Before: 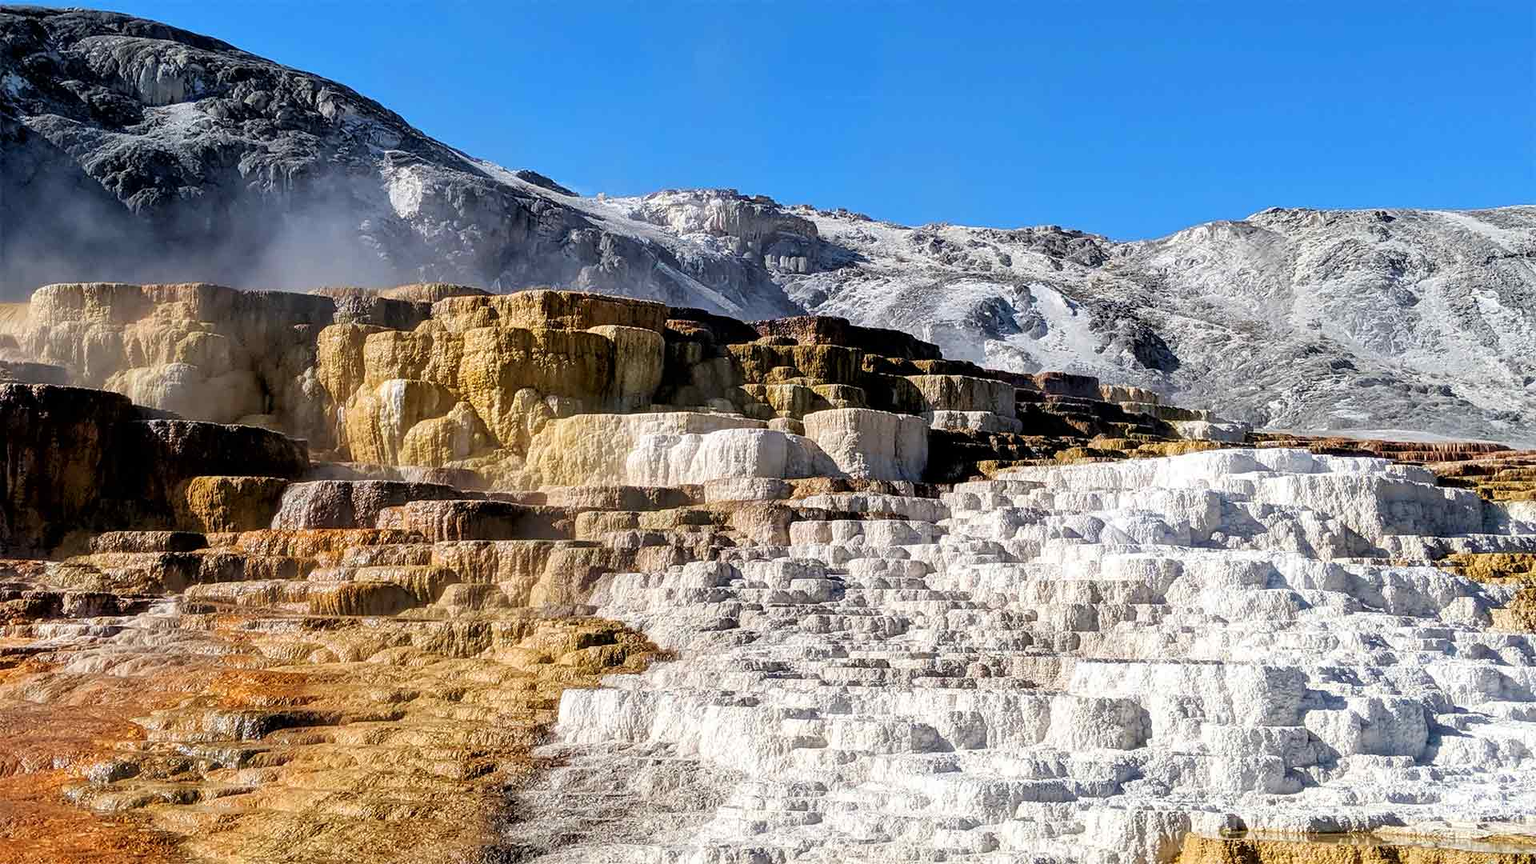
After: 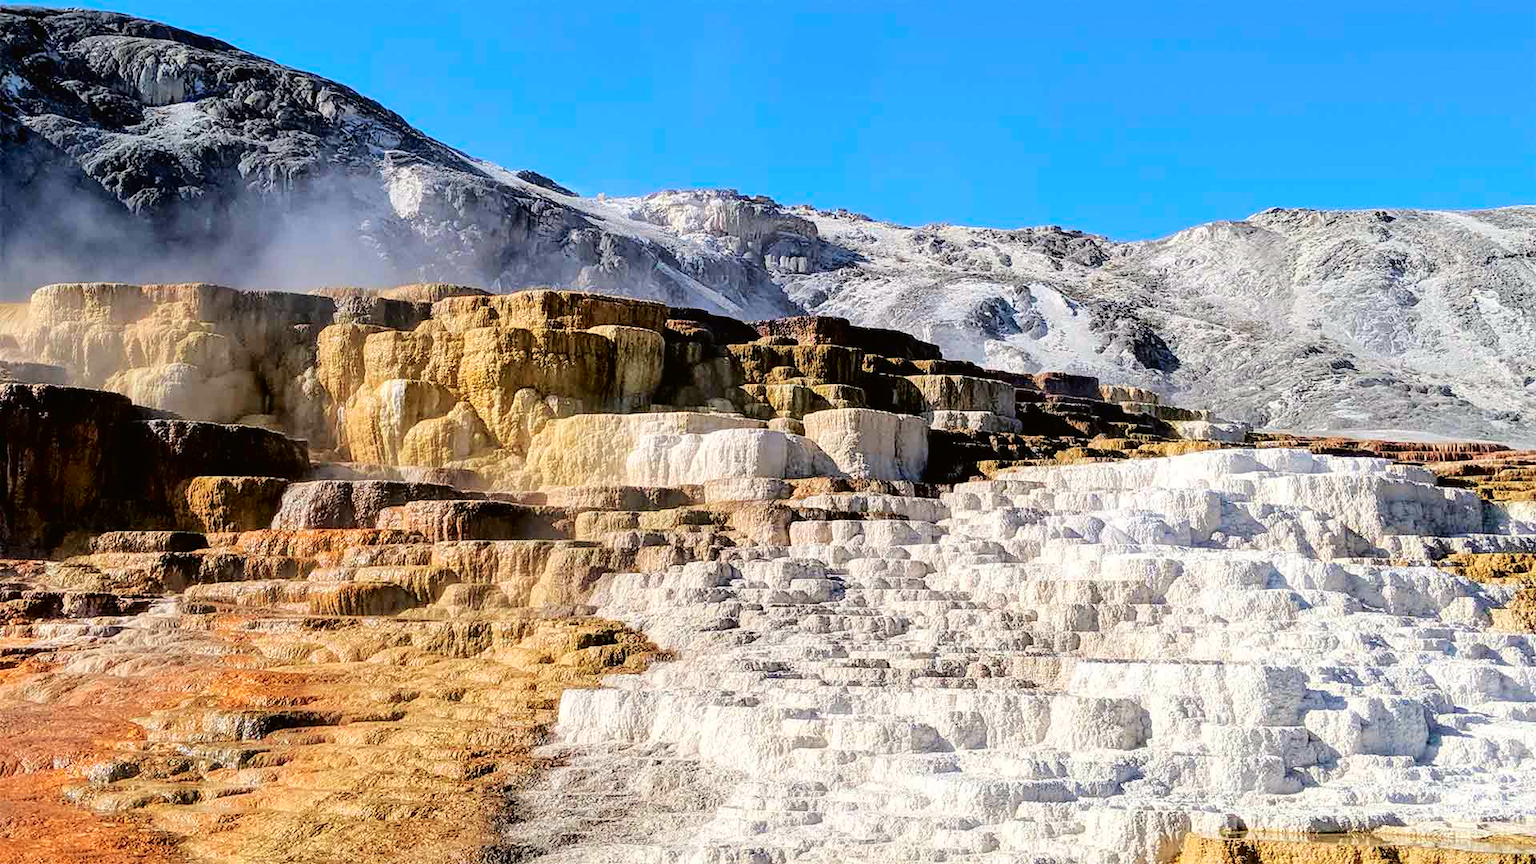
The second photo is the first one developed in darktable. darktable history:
tone curve: curves: ch0 [(0, 0.01) (0.052, 0.045) (0.136, 0.133) (0.275, 0.35) (0.43, 0.54) (0.676, 0.751) (0.89, 0.919) (1, 1)]; ch1 [(0, 0) (0.094, 0.081) (0.285, 0.299) (0.385, 0.403) (0.447, 0.429) (0.495, 0.496) (0.544, 0.552) (0.589, 0.612) (0.722, 0.728) (1, 1)]; ch2 [(0, 0) (0.257, 0.217) (0.43, 0.421) (0.498, 0.507) (0.531, 0.544) (0.56, 0.579) (0.625, 0.642) (1, 1)], color space Lab, independent channels, preserve colors none
